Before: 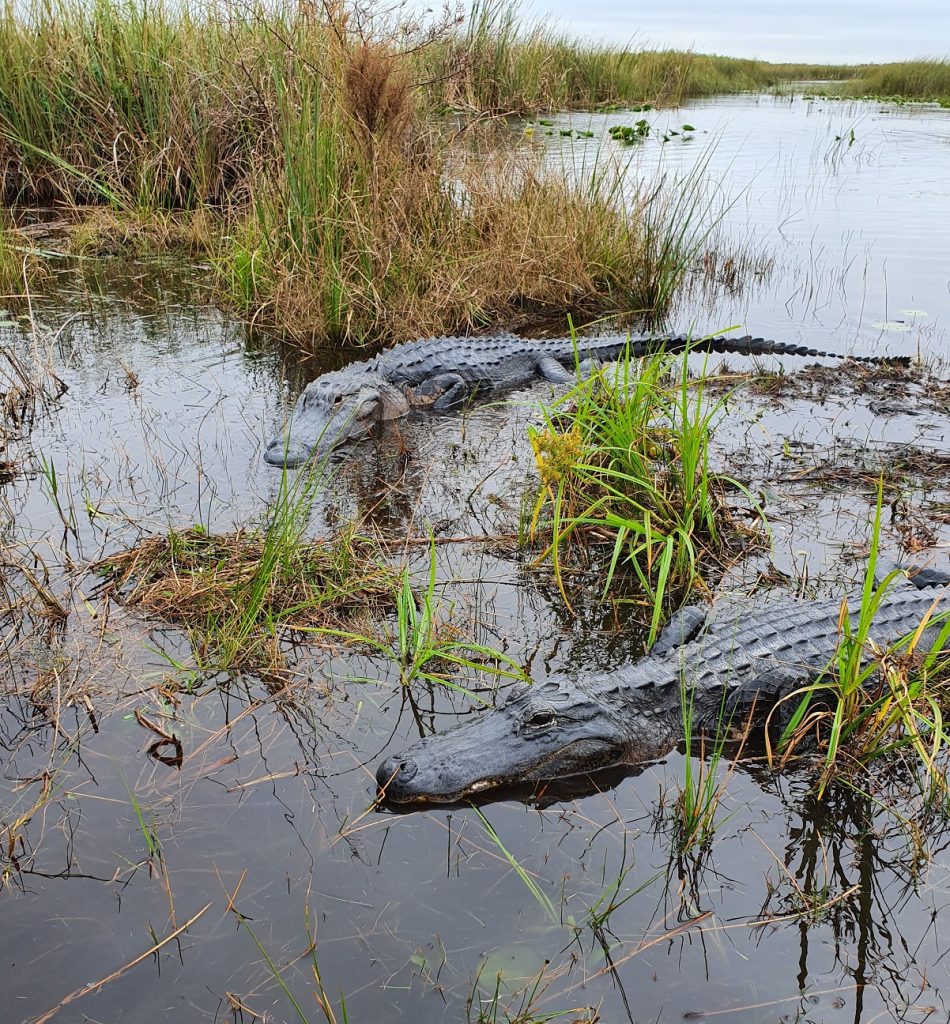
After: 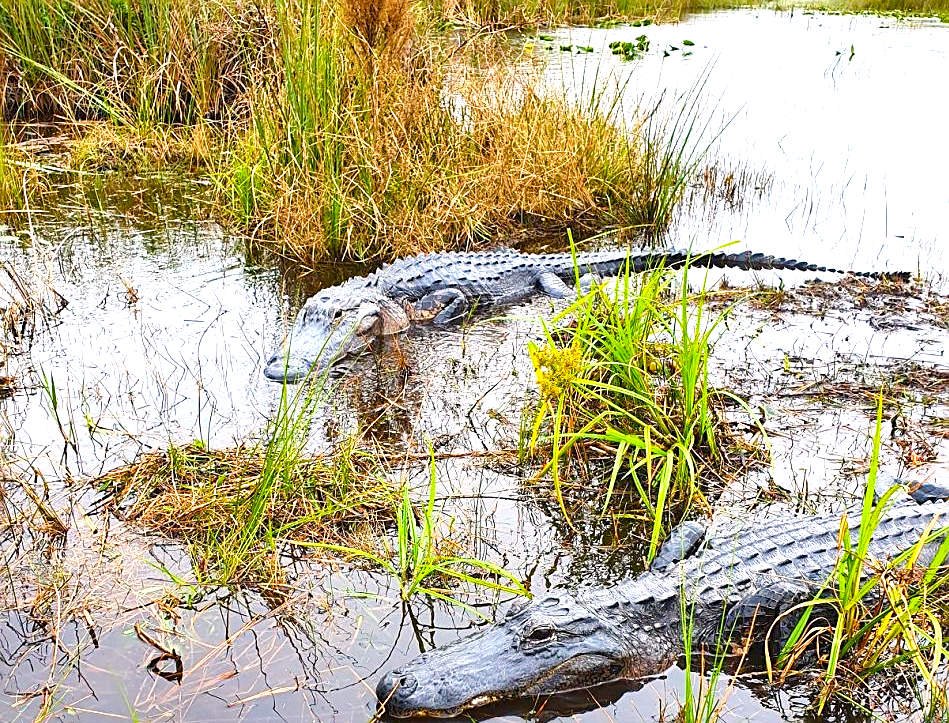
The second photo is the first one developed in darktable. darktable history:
exposure: black level correction 0, exposure 1.107 EV, compensate exposure bias true, compensate highlight preservation false
crop and rotate: top 8.365%, bottom 21.017%
sharpen: amount 0.494
color balance rgb: highlights gain › chroma 1.082%, highlights gain › hue 52.68°, linear chroma grading › global chroma 0.797%, perceptual saturation grading › global saturation 40.801%, perceptual saturation grading › highlights -25.432%, perceptual saturation grading › mid-tones 34.759%, perceptual saturation grading › shadows 35.792%, global vibrance 20%
